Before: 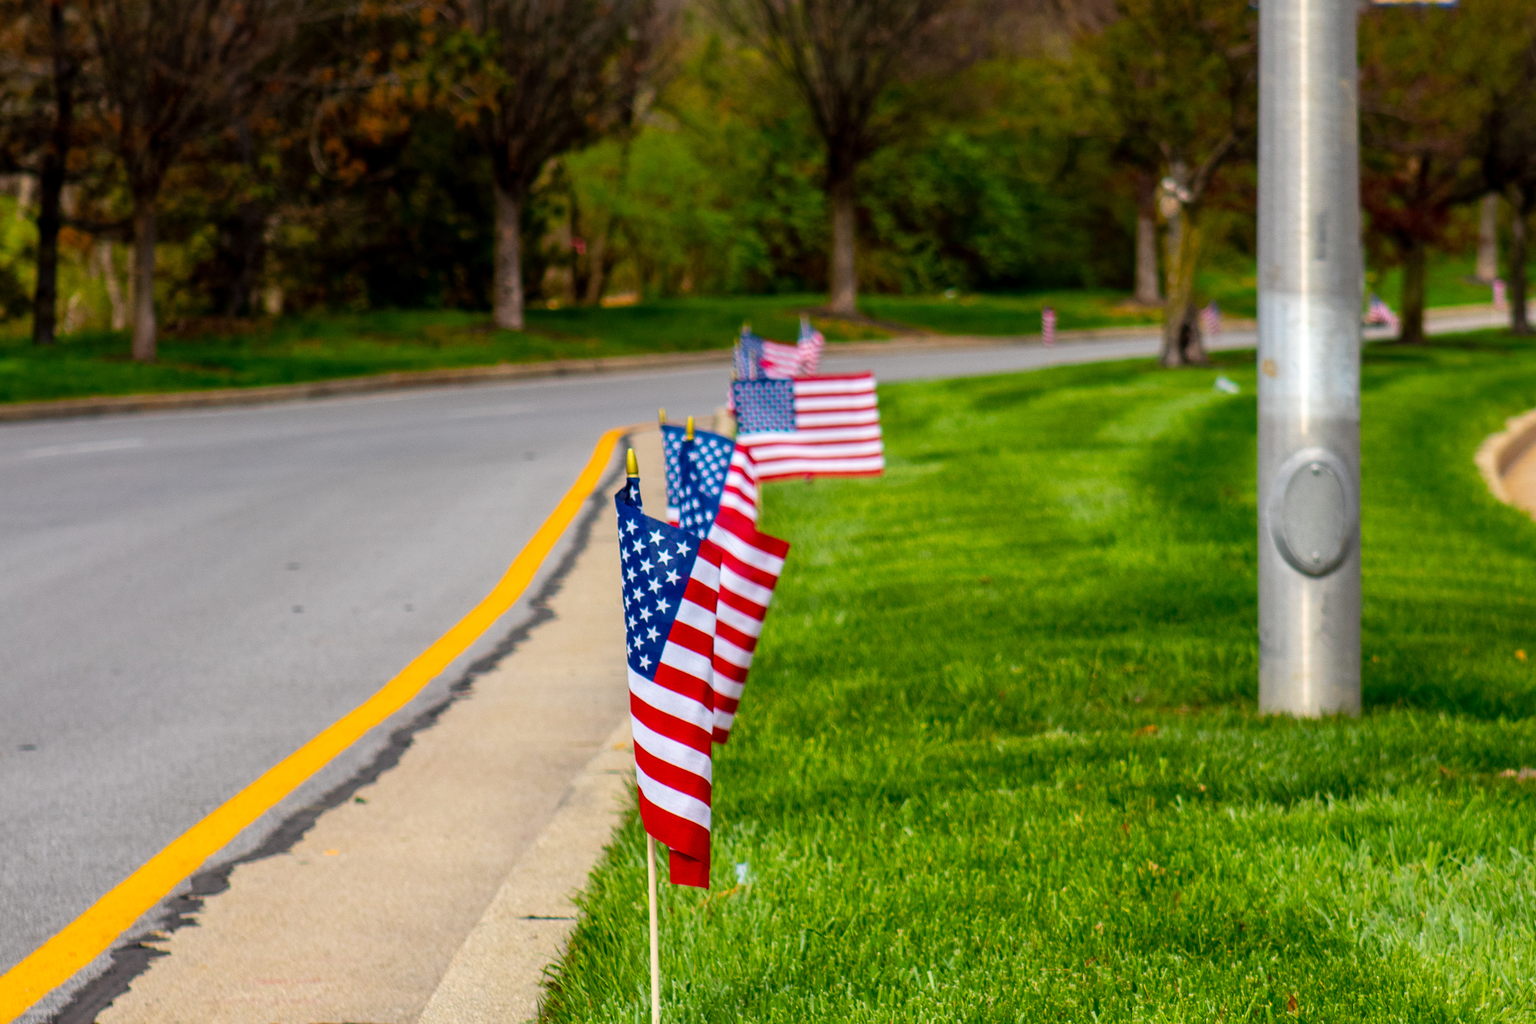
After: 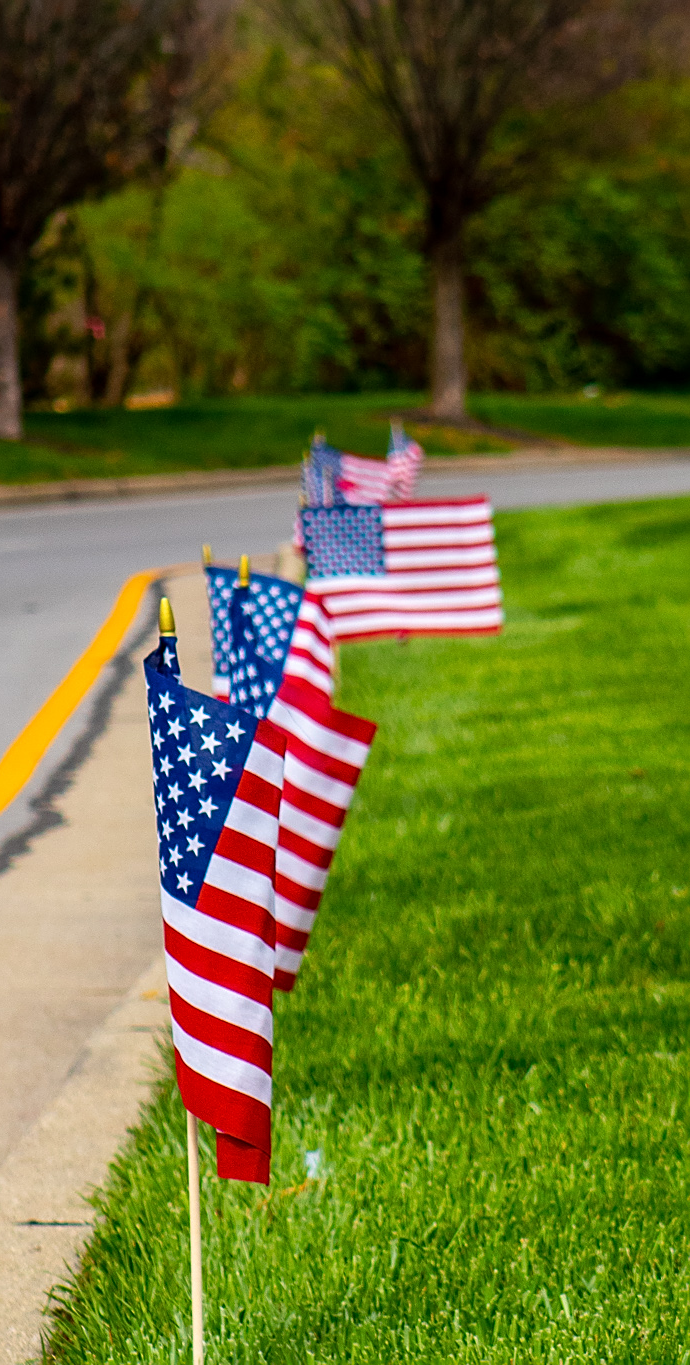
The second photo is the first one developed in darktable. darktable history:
crop: left 33.012%, right 33.293%
sharpen: amount 0.494
